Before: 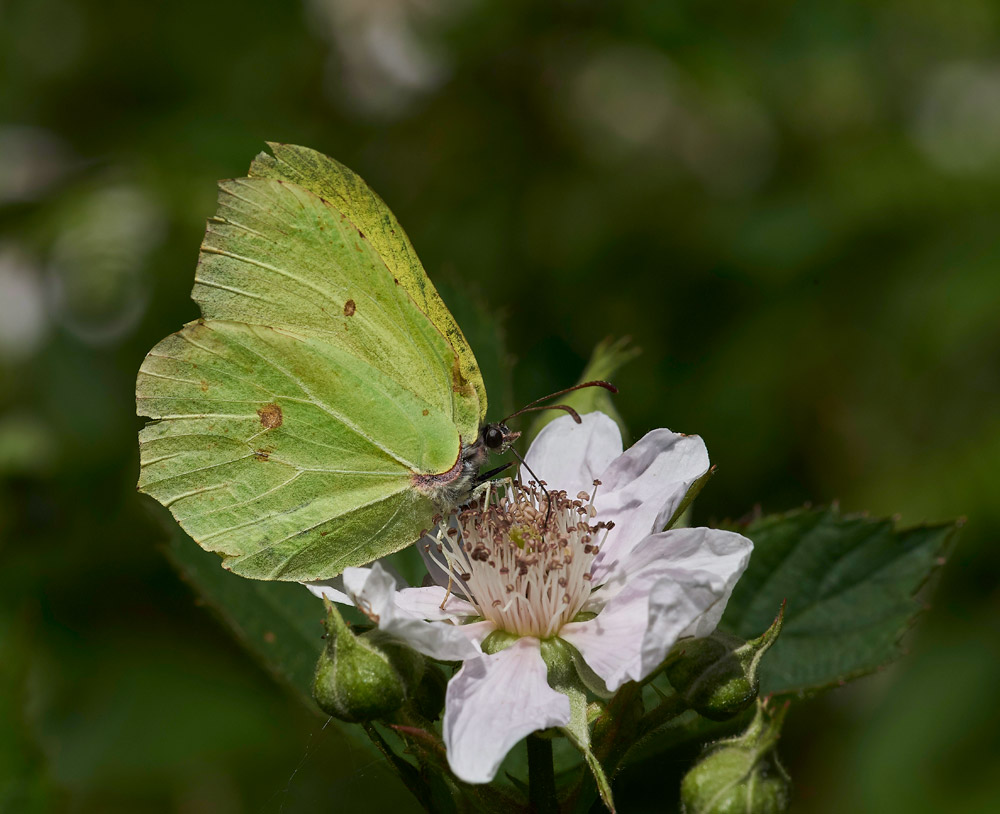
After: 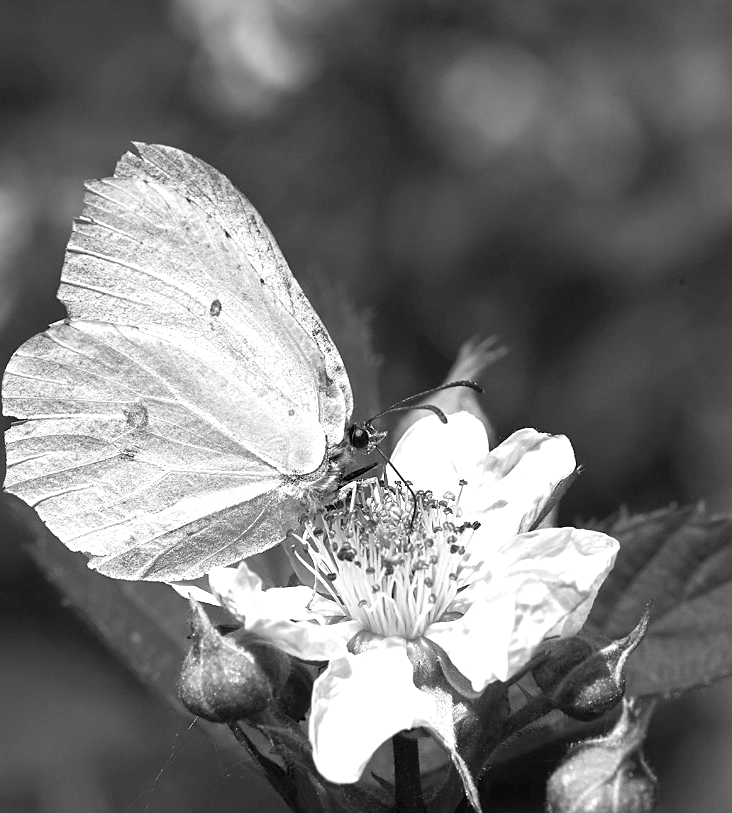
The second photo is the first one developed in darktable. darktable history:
crop: left 13.443%, right 13.31%
sharpen: amount 0.2
monochrome: a 32, b 64, size 2.3
exposure: black level correction 0.001, exposure 1.398 EV, compensate exposure bias true, compensate highlight preservation false
